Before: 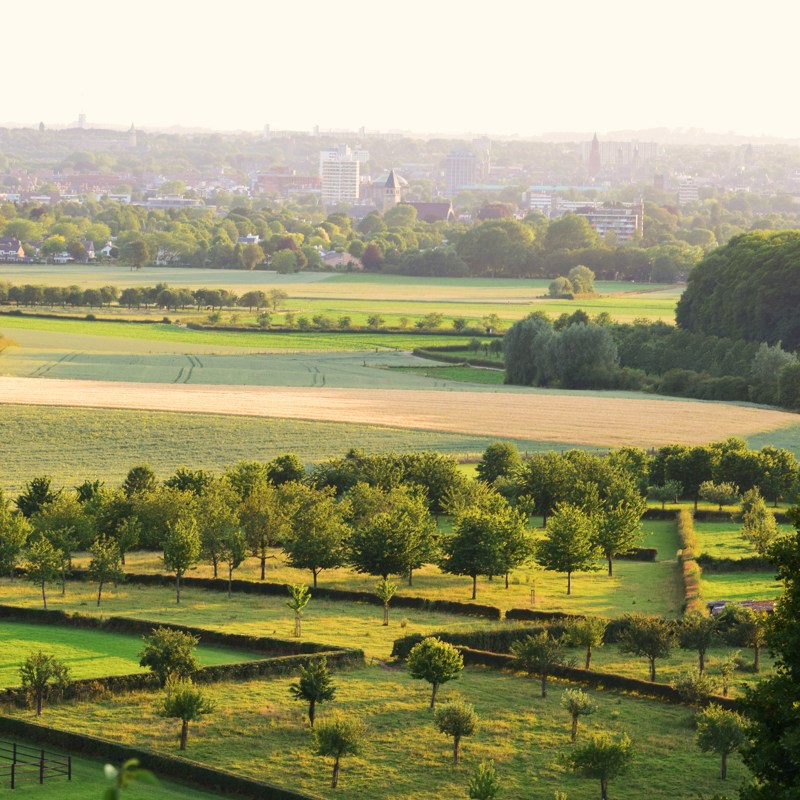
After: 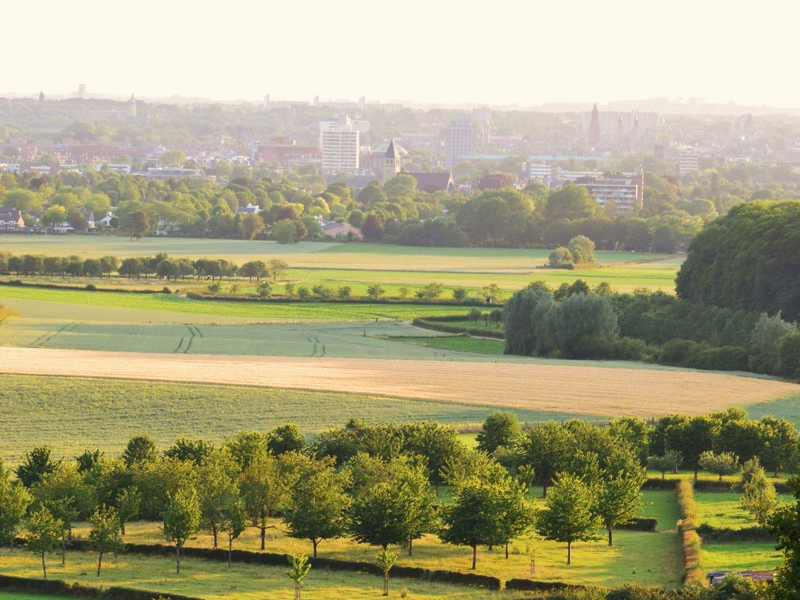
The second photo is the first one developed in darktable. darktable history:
shadows and highlights: shadows 25, highlights -25
crop: top 3.857%, bottom 21.132%
